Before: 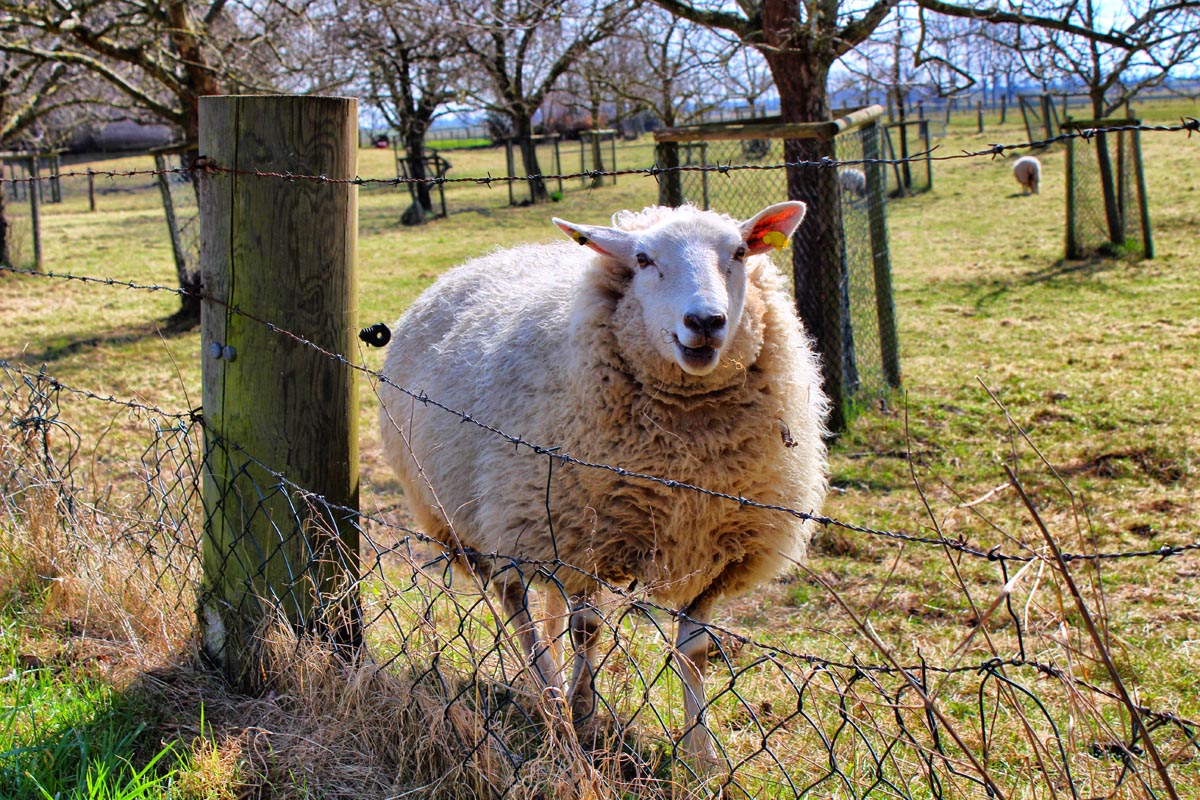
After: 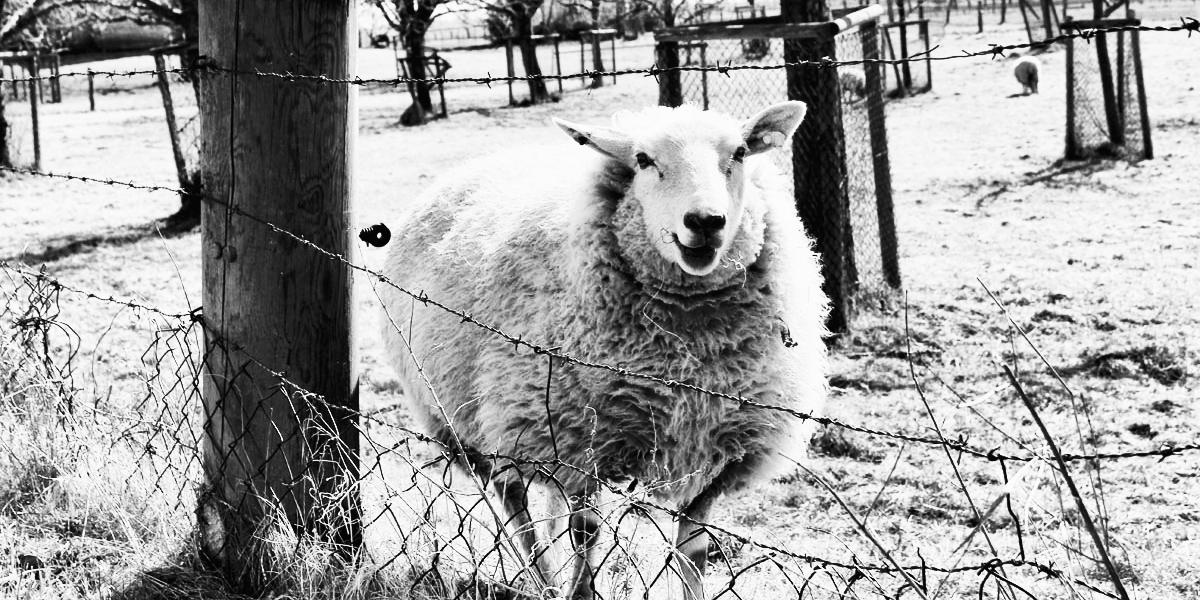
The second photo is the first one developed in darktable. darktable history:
crop and rotate: top 12.5%, bottom 12.5%
contrast brightness saturation: contrast 0.53, brightness 0.47, saturation -1
rgb curve: curves: ch0 [(0, 0) (0.093, 0.159) (0.241, 0.265) (0.414, 0.42) (1, 1)], compensate middle gray true, preserve colors basic power
color calibration: illuminant as shot in camera, x 0.358, y 0.373, temperature 4628.91 K
filmic rgb: black relative exposure -5 EV, hardness 2.88, contrast 1.3, highlights saturation mix -30%
